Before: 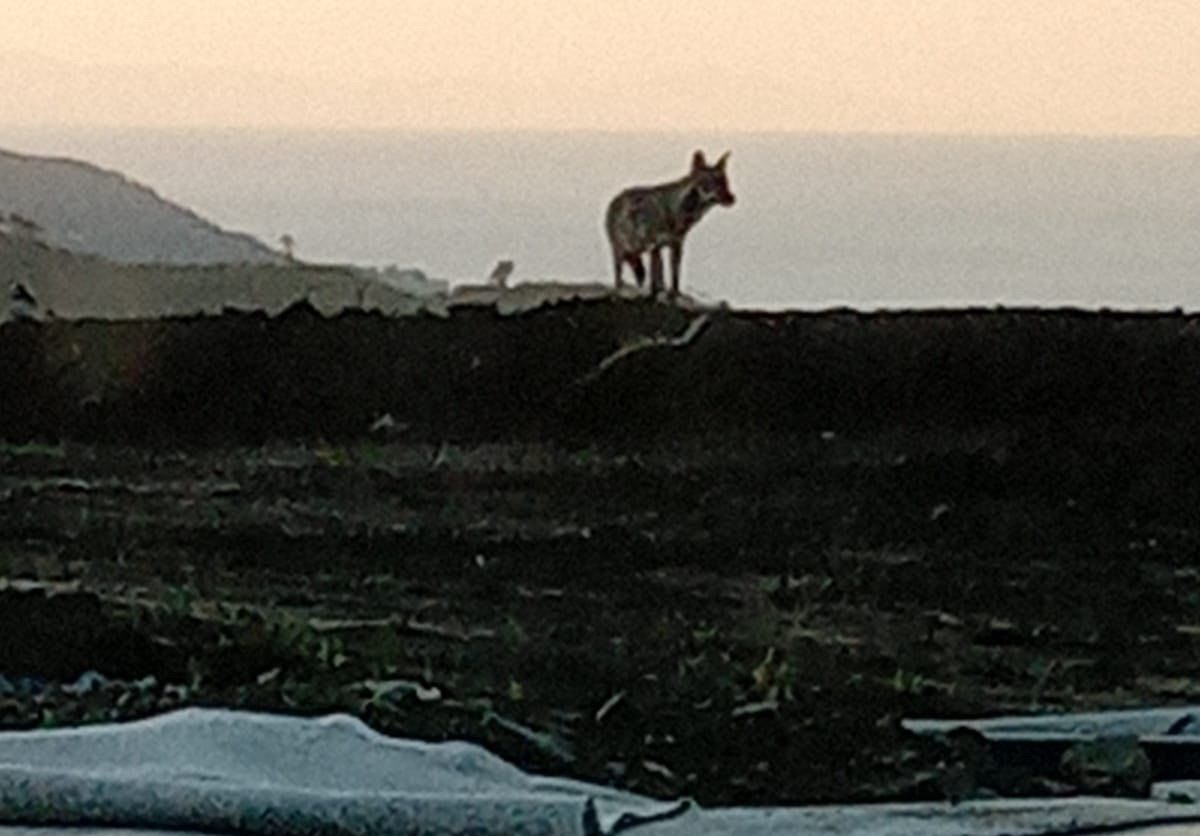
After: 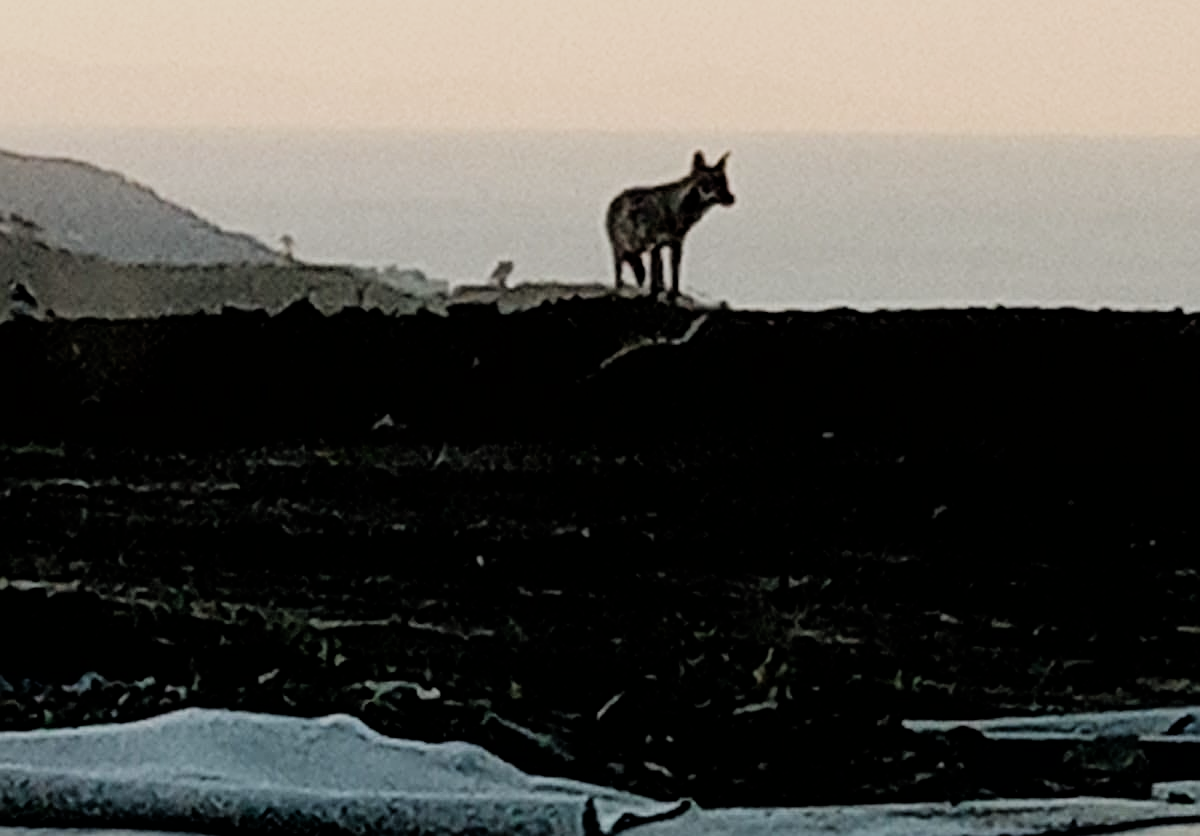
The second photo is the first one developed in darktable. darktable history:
sharpen: on, module defaults
filmic rgb: black relative exposure -5 EV, hardness 2.88, contrast 1.2, highlights saturation mix -30%
